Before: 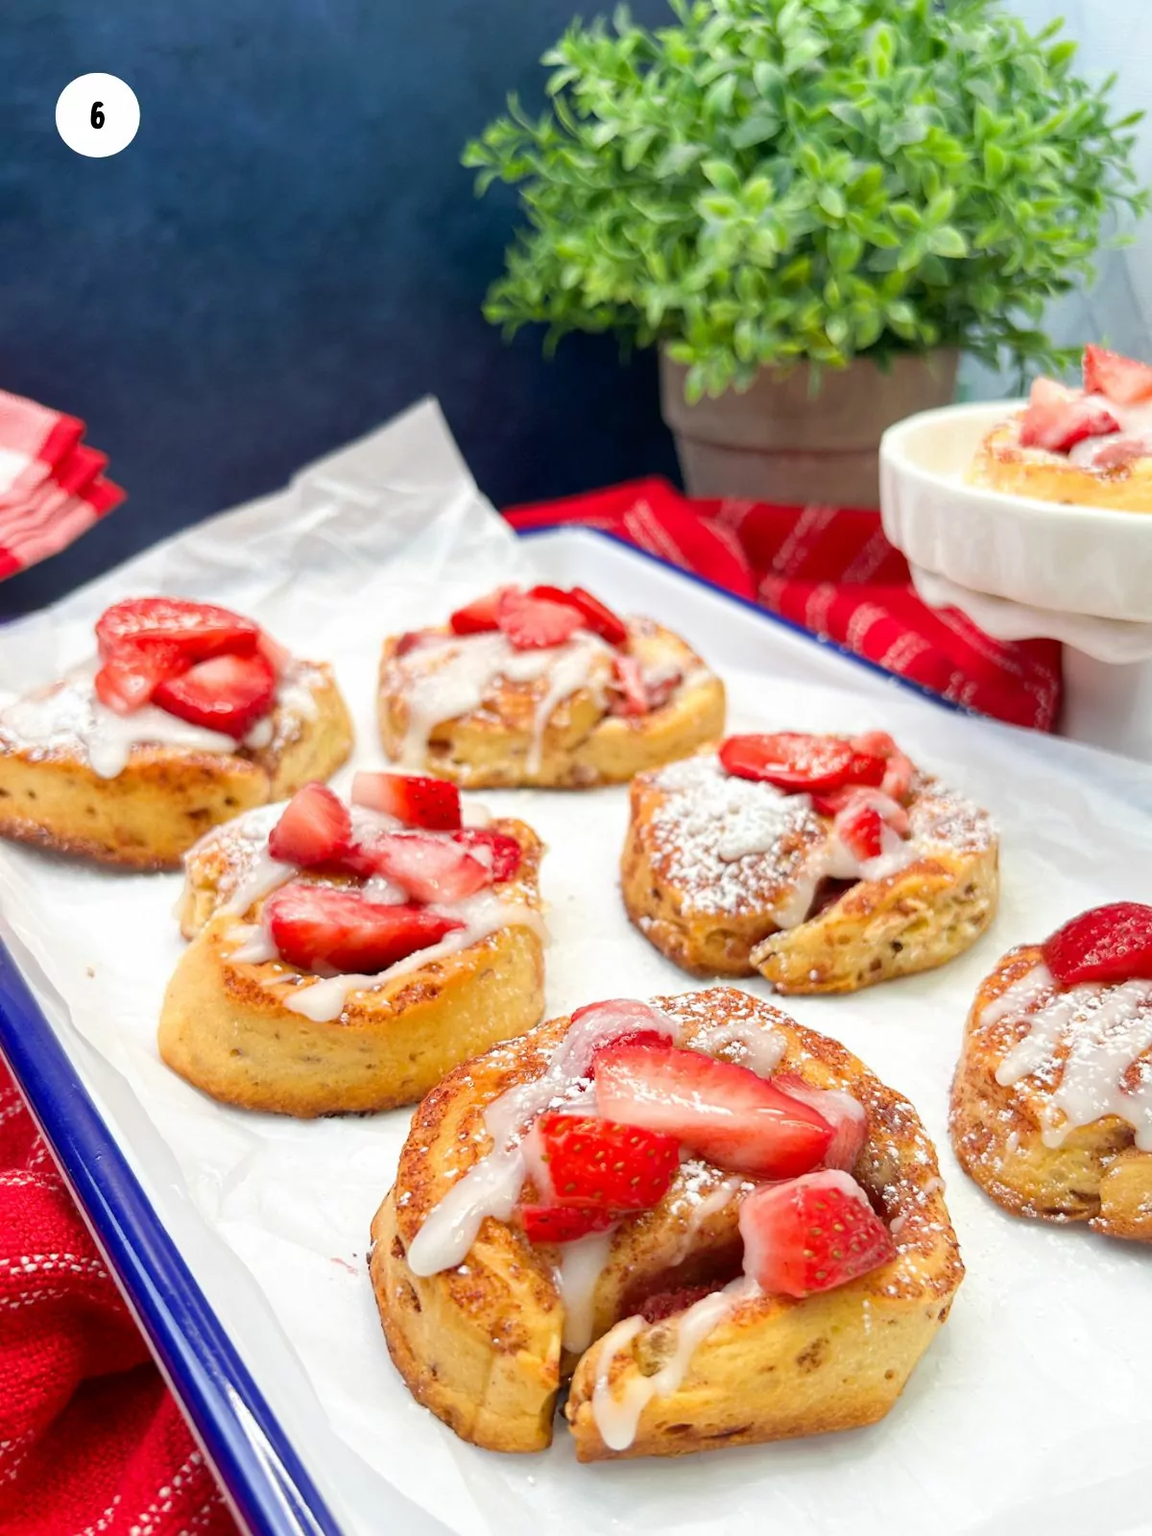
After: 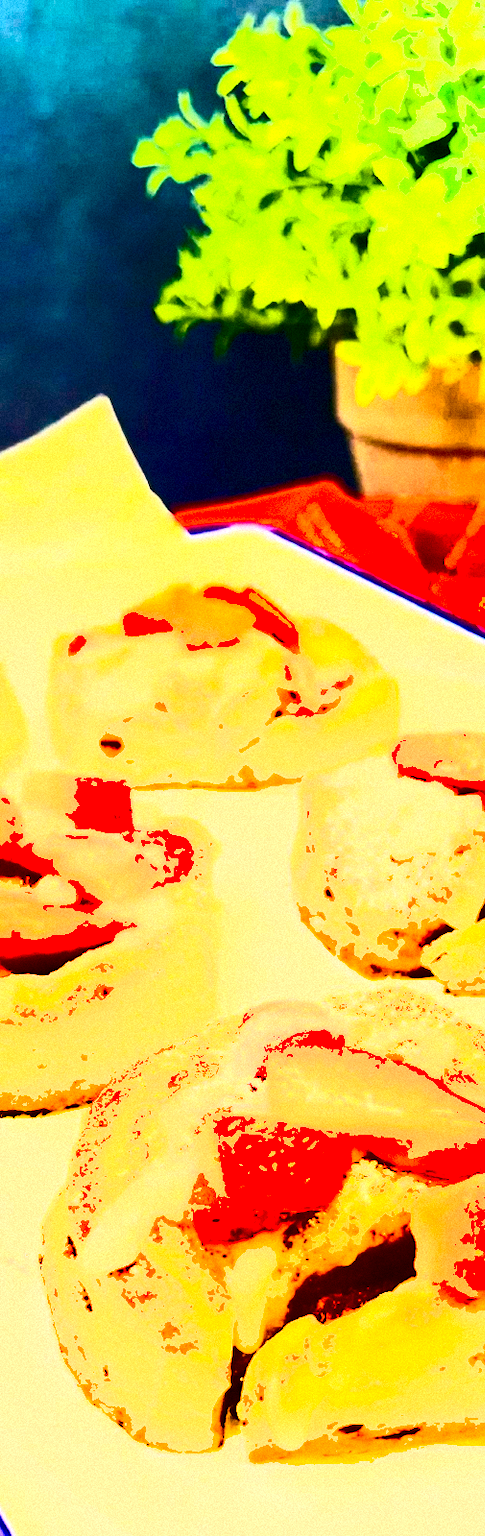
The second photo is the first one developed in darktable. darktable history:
shadows and highlights: white point adjustment 1, soften with gaussian
grain: mid-tones bias 0%
color balance rgb: linear chroma grading › global chroma 42%, perceptual saturation grading › global saturation 42%, perceptual brilliance grading › global brilliance 25%, global vibrance 33%
crop: left 28.583%, right 29.231%
contrast brightness saturation: contrast 0.93, brightness 0.2
exposure: exposure 0.6 EV, compensate highlight preservation false
white balance: red 1.123, blue 0.83
